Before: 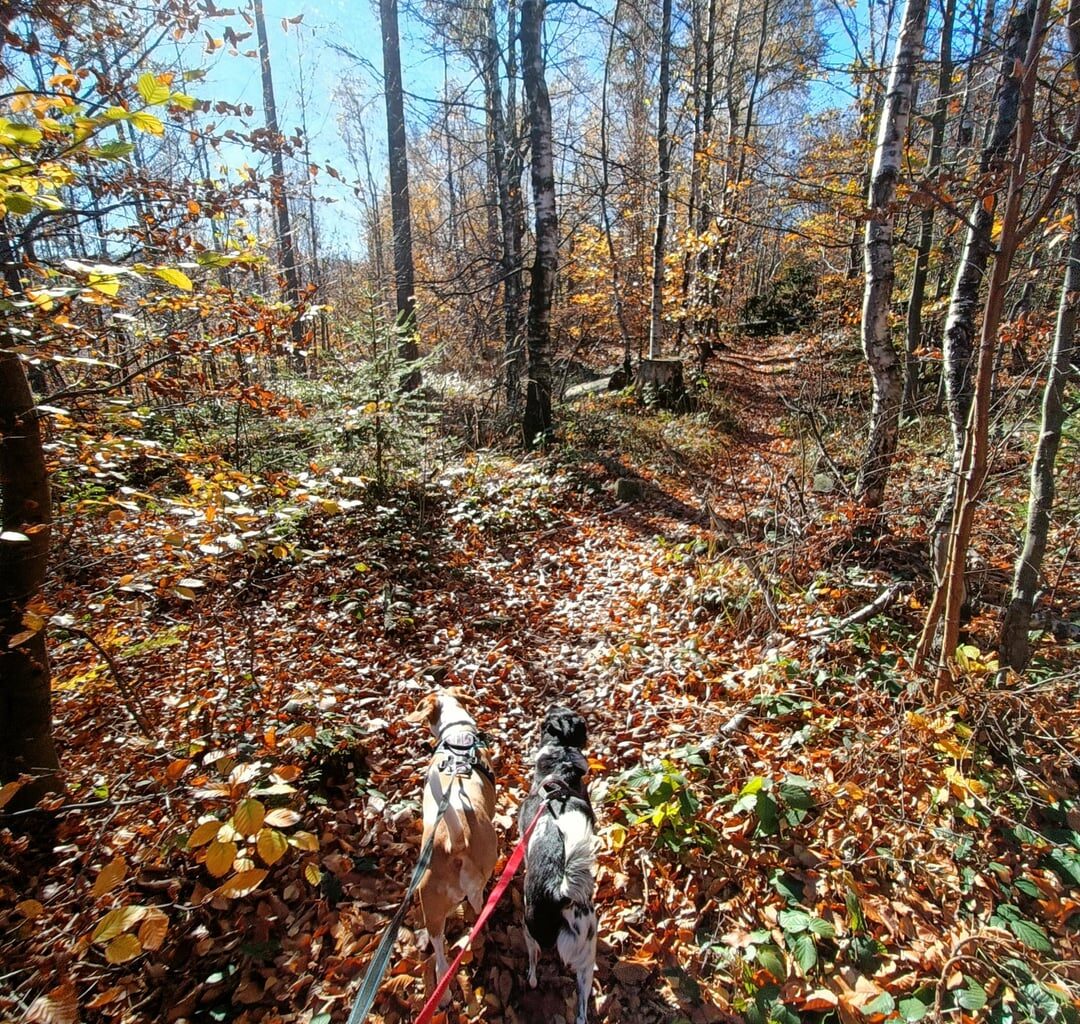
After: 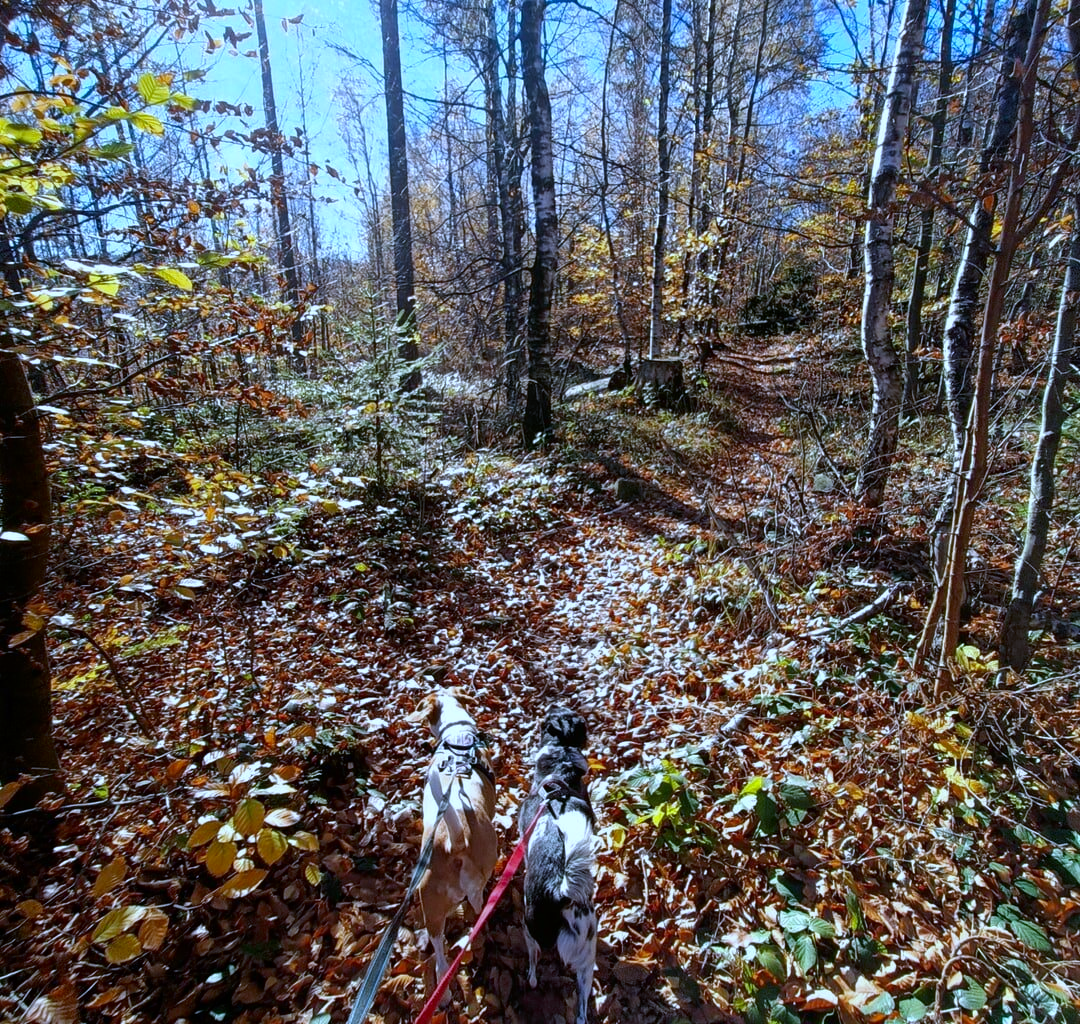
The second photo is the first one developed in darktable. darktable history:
white balance: red 0.871, blue 1.249
contrast brightness saturation: brightness -0.09
